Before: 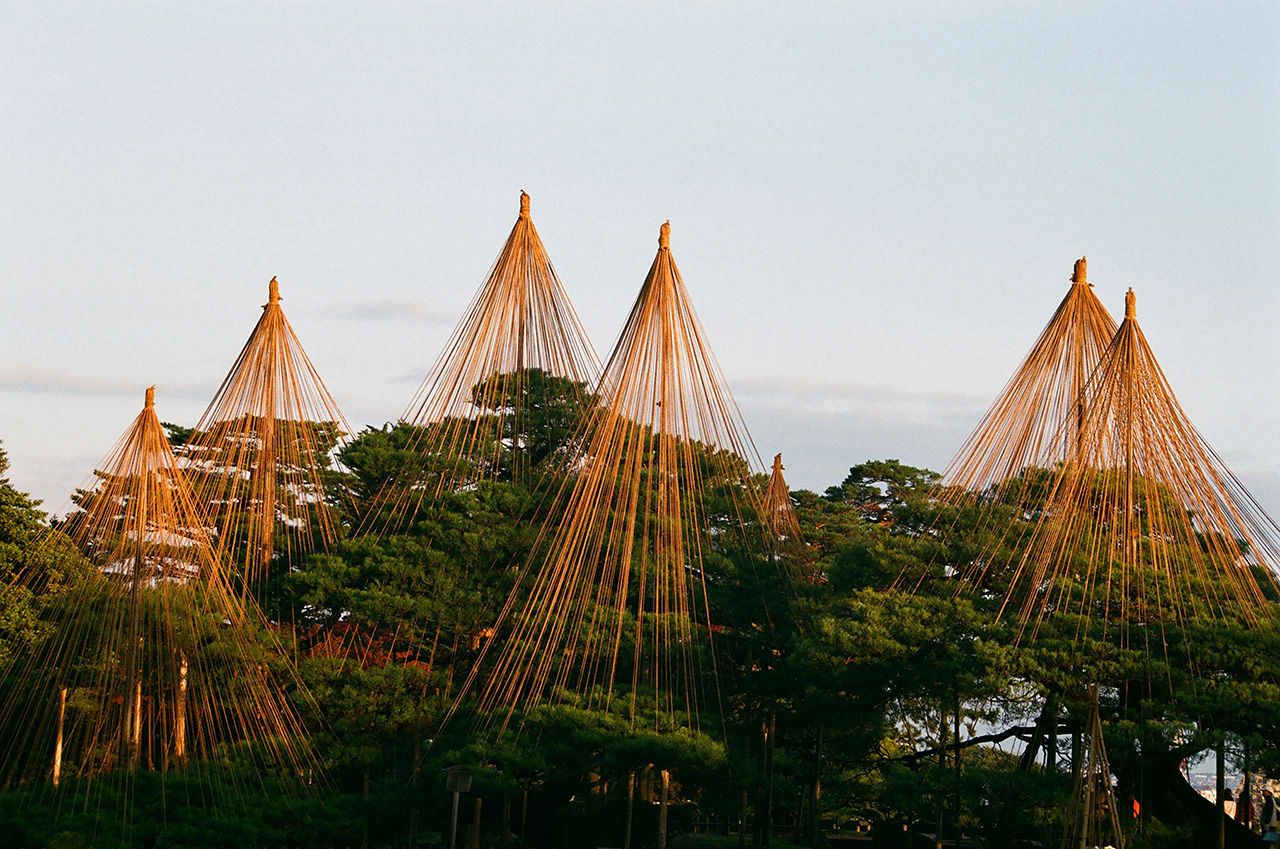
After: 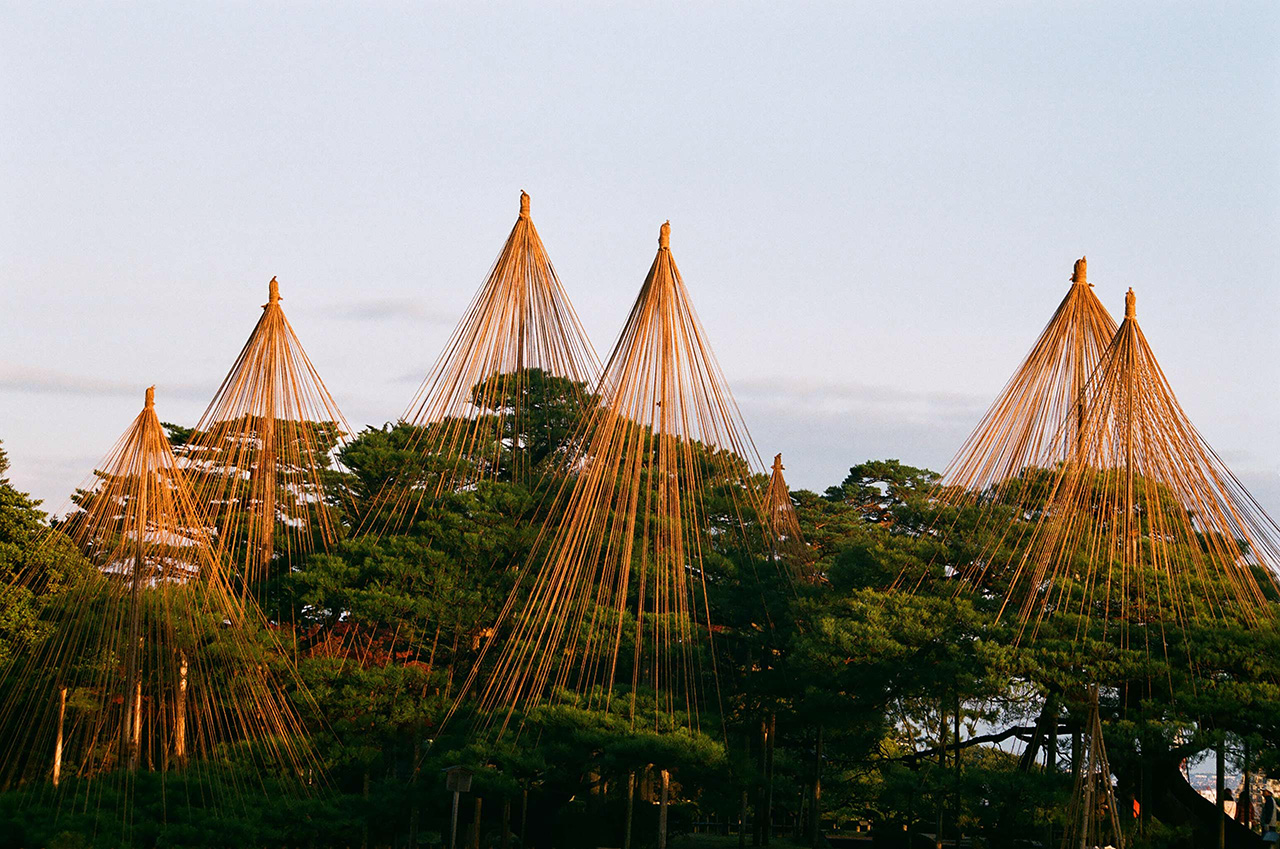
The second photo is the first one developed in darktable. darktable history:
tone equalizer: on, module defaults
white balance: red 1.009, blue 1.027
